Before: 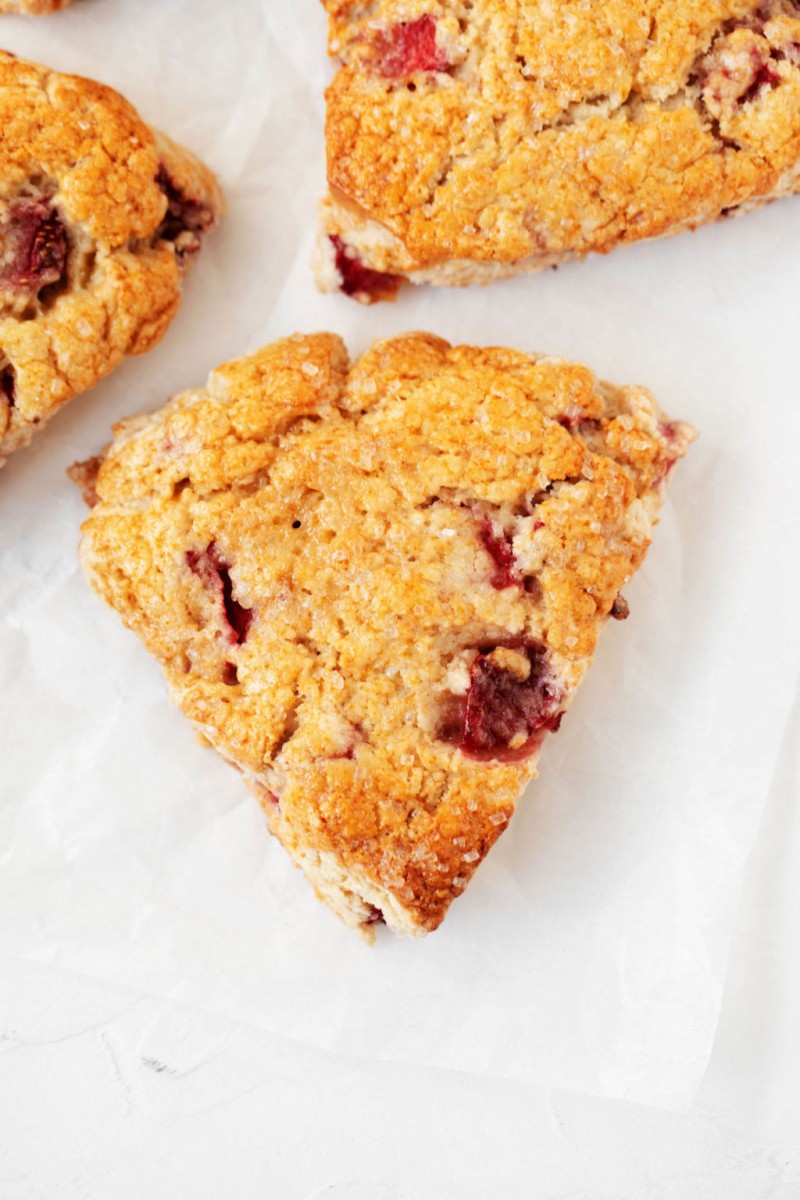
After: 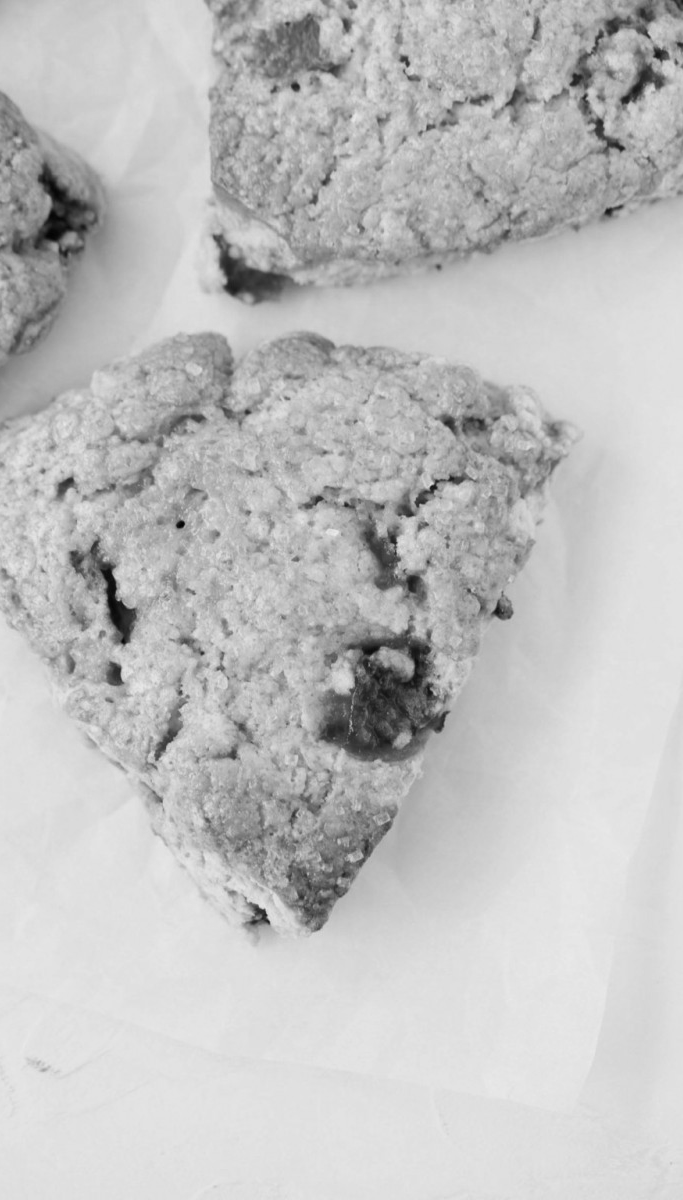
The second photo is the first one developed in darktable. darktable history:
monochrome: a -74.22, b 78.2
crop and rotate: left 14.584%
